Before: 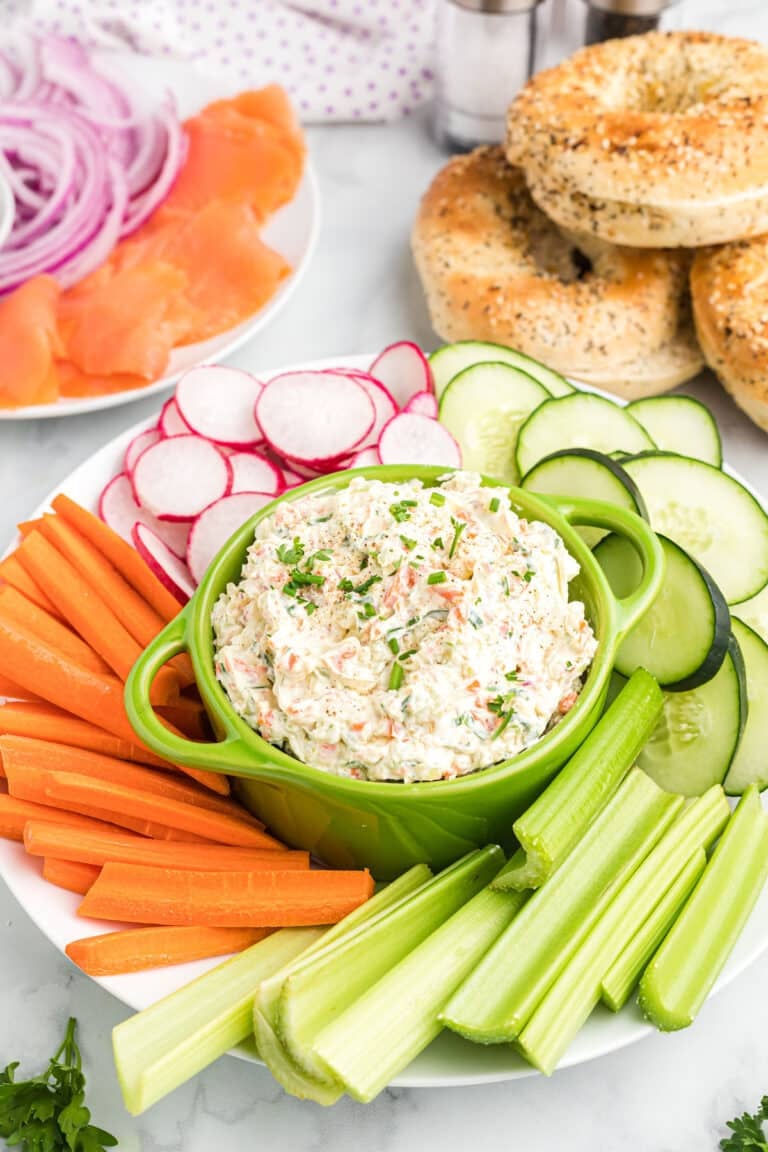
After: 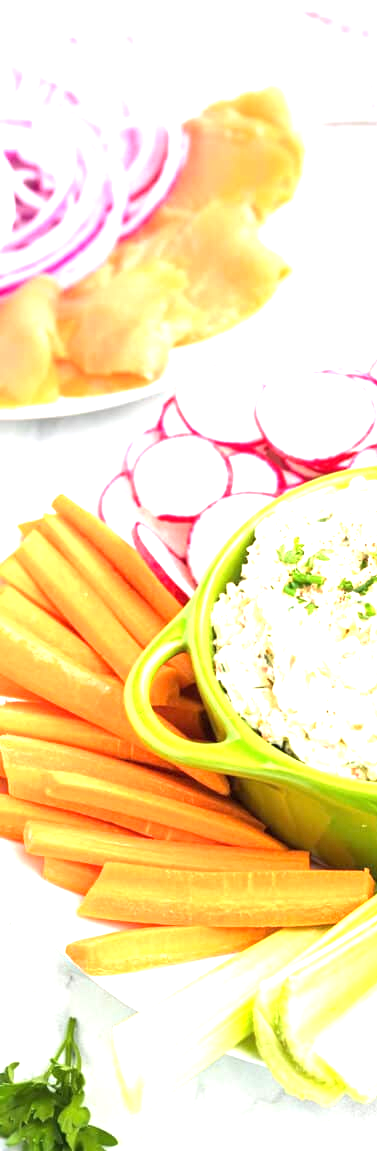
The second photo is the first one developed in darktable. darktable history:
exposure: black level correction 0, exposure 1.379 EV, compensate exposure bias true, compensate highlight preservation false
crop and rotate: left 0%, top 0%, right 50.845%
